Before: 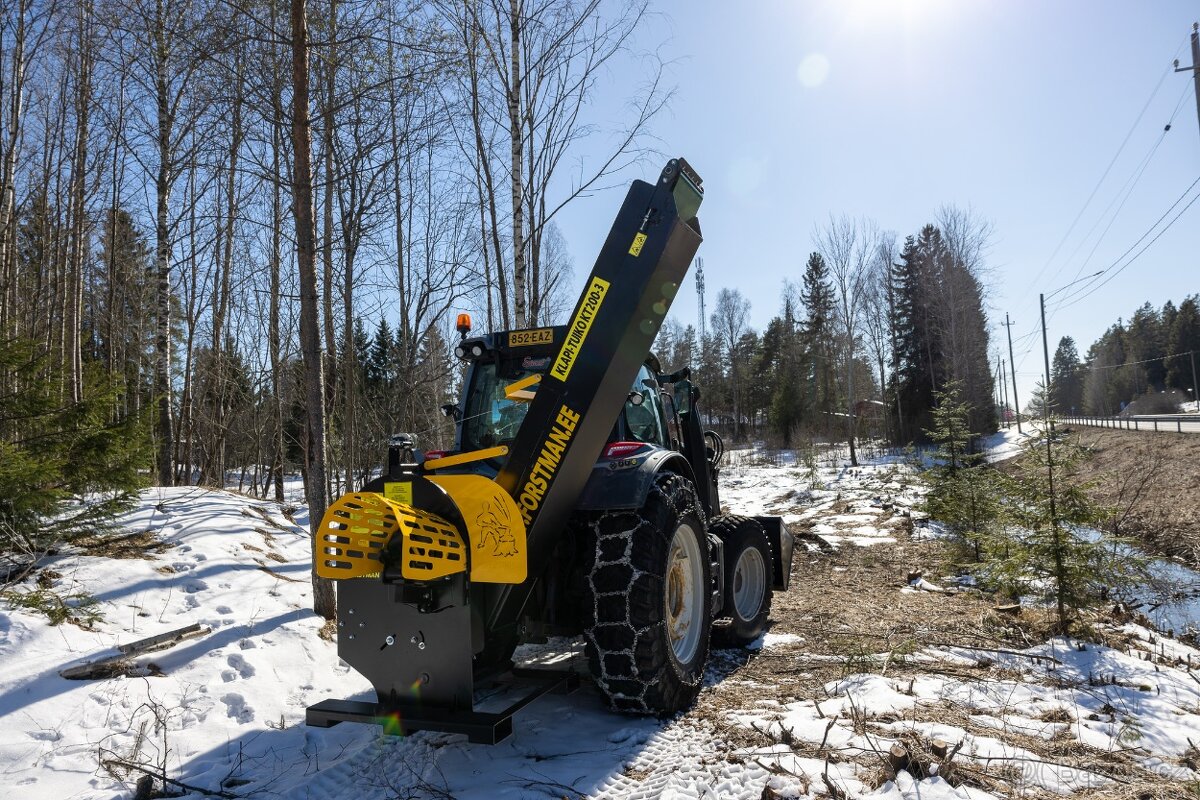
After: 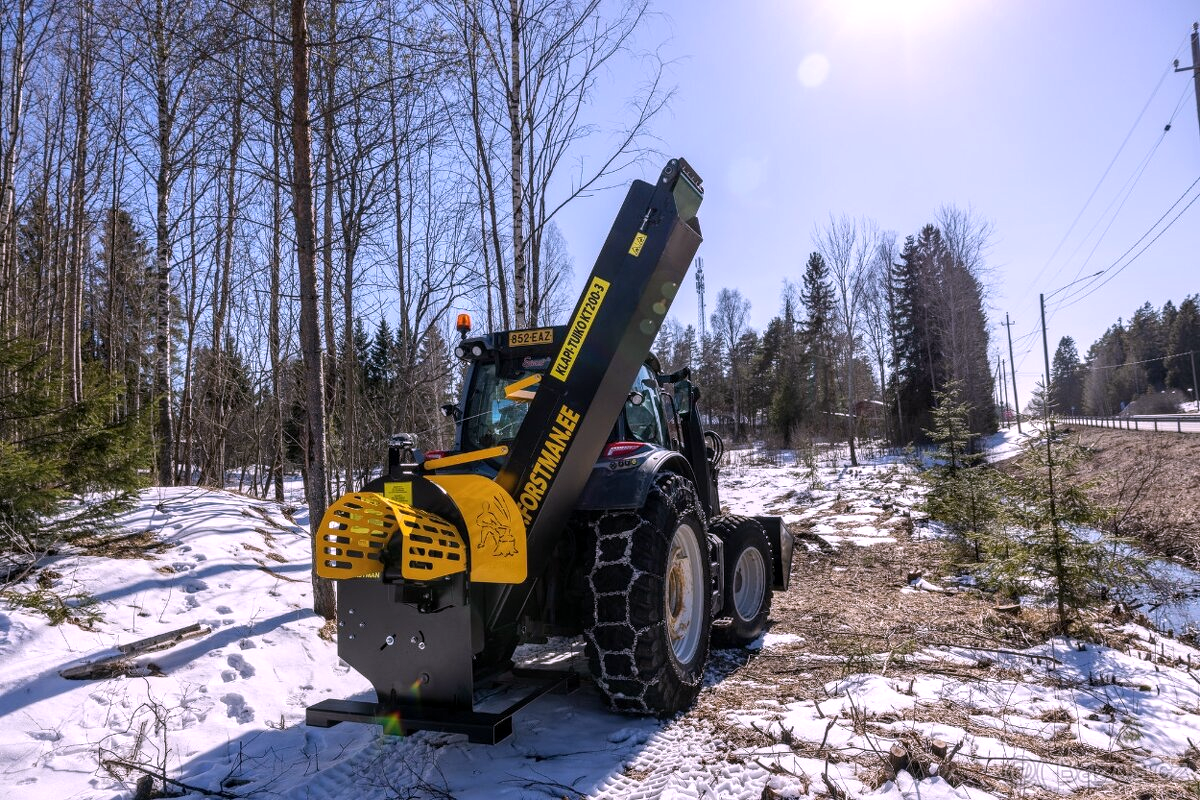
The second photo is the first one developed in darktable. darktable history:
local contrast: on, module defaults
white balance: red 1.066, blue 1.119
